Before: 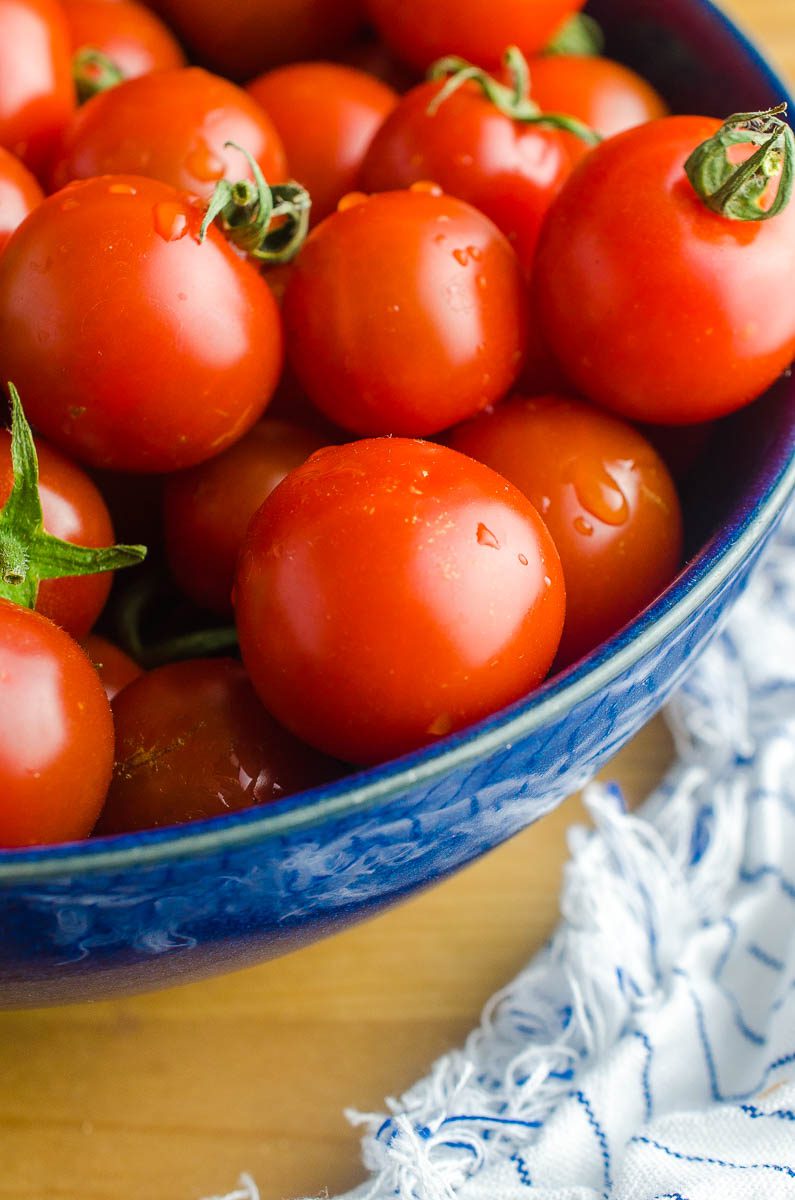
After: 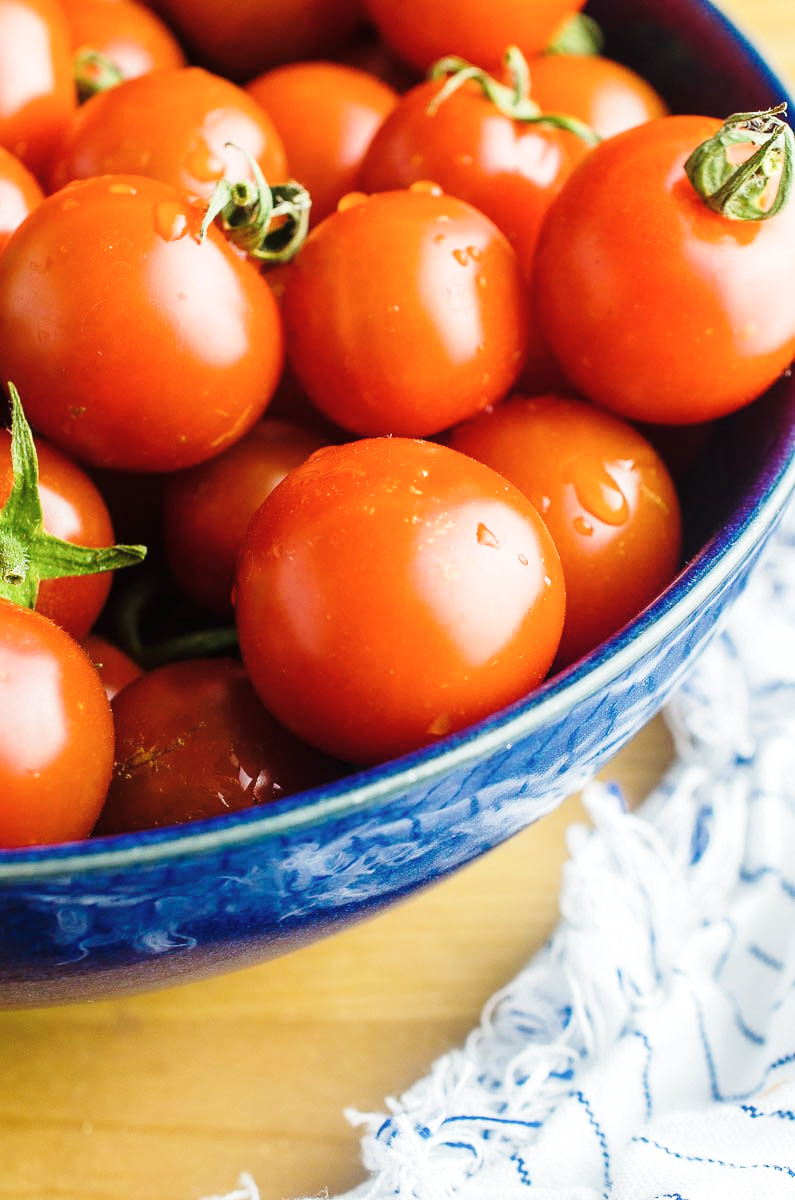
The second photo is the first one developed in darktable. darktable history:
base curve: curves: ch0 [(0, 0) (0.028, 0.03) (0.121, 0.232) (0.46, 0.748) (0.859, 0.968) (1, 1)], preserve colors none
color correction: highlights b* -0.04, saturation 0.819
